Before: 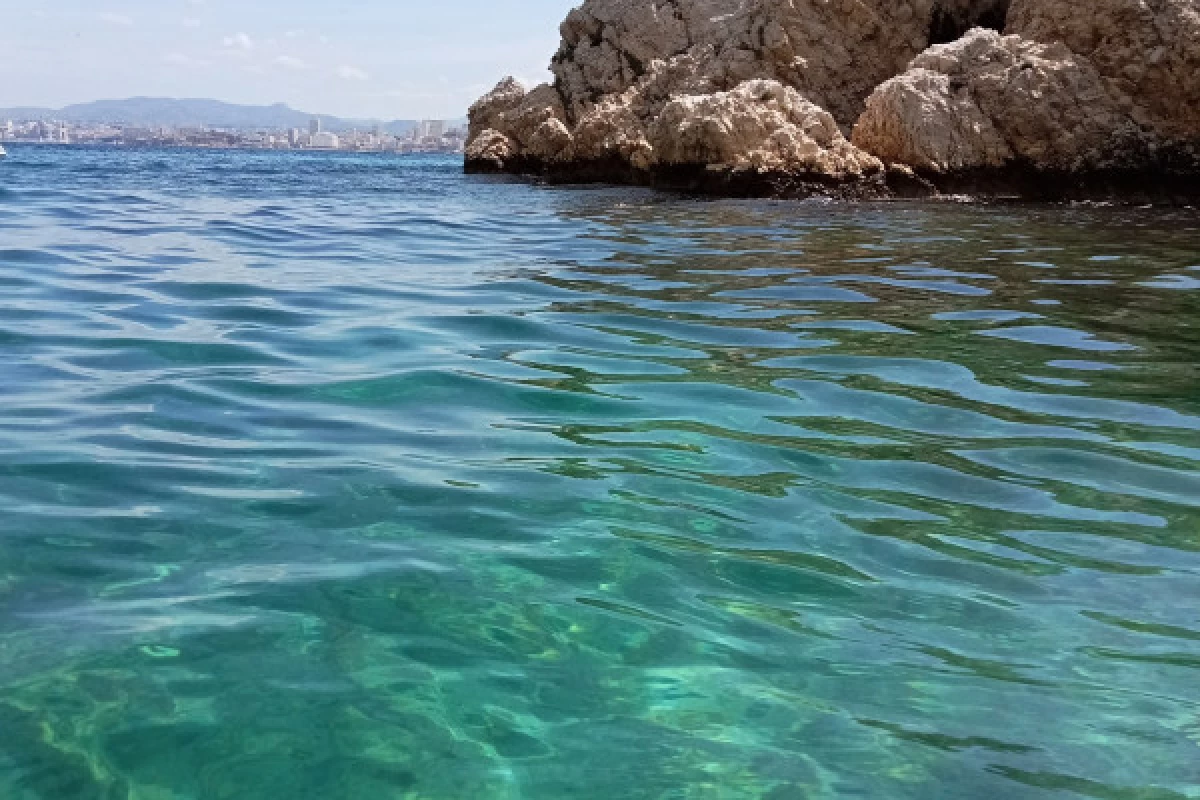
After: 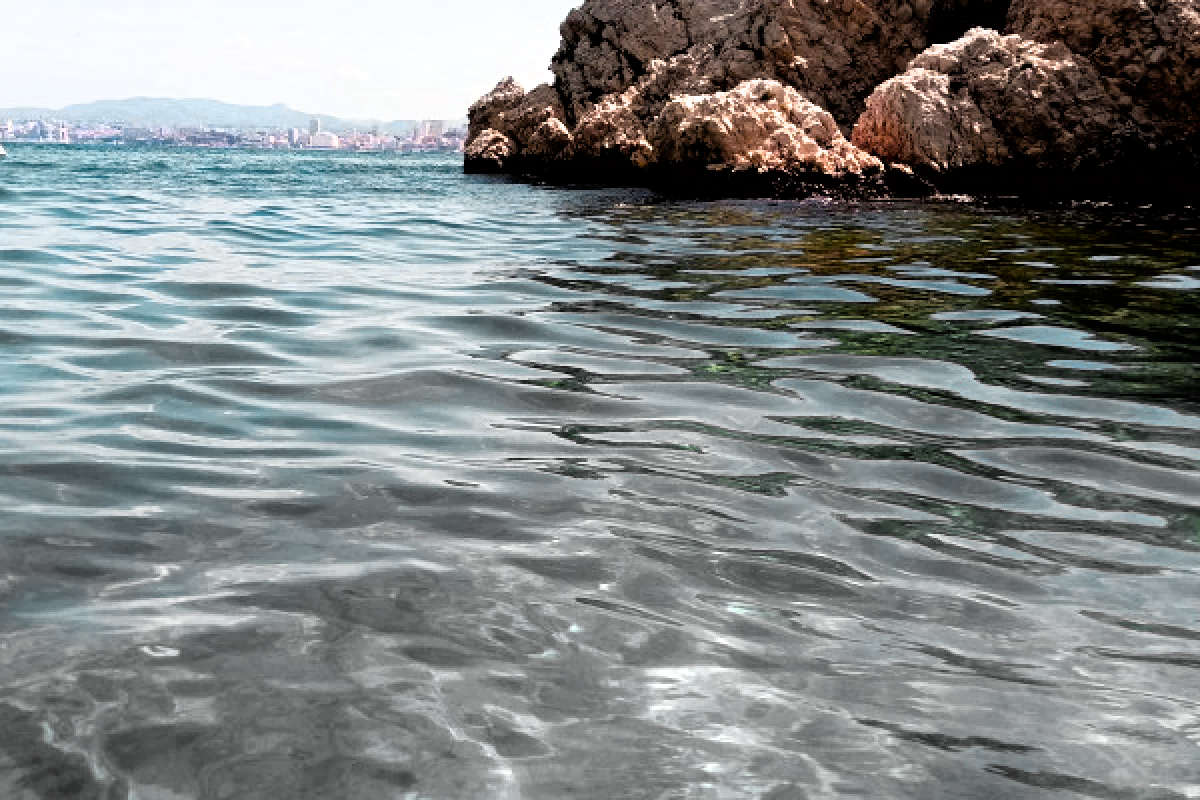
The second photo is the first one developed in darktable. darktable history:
color zones: curves: ch0 [(0.257, 0.558) (0.75, 0.565)]; ch1 [(0.004, 0.857) (0.14, 0.416) (0.257, 0.695) (0.442, 0.032) (0.736, 0.266) (0.891, 0.741)]; ch2 [(0, 0.623) (0.112, 0.436) (0.271, 0.474) (0.516, 0.64) (0.743, 0.286)]
filmic rgb: black relative exposure -3.61 EV, white relative exposure 2.17 EV, threshold 3.01 EV, hardness 3.63, color science v6 (2022), enable highlight reconstruction true
contrast brightness saturation: saturation 0.183
color balance rgb: highlights gain › chroma 2.973%, highlights gain › hue 76.24°, linear chroma grading › global chroma 15.155%, perceptual saturation grading › global saturation 25.147%
tone equalizer: edges refinement/feathering 500, mask exposure compensation -1.57 EV, preserve details no
color calibration: illuminant same as pipeline (D50), adaptation XYZ, x 0.345, y 0.357, temperature 5021.61 K
